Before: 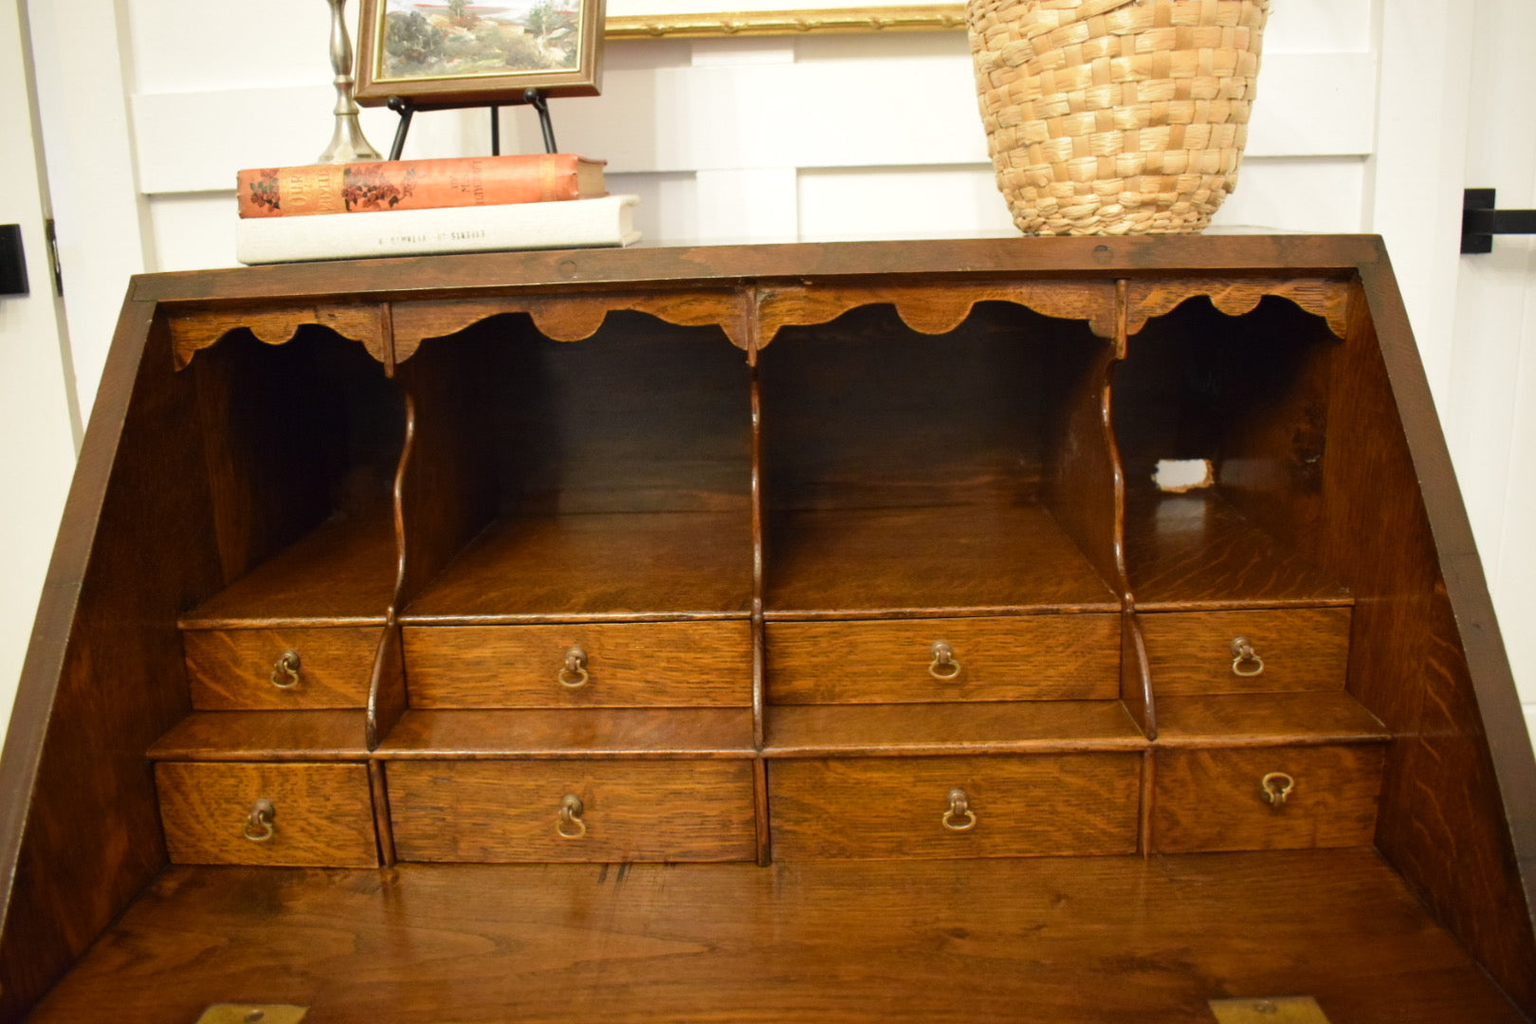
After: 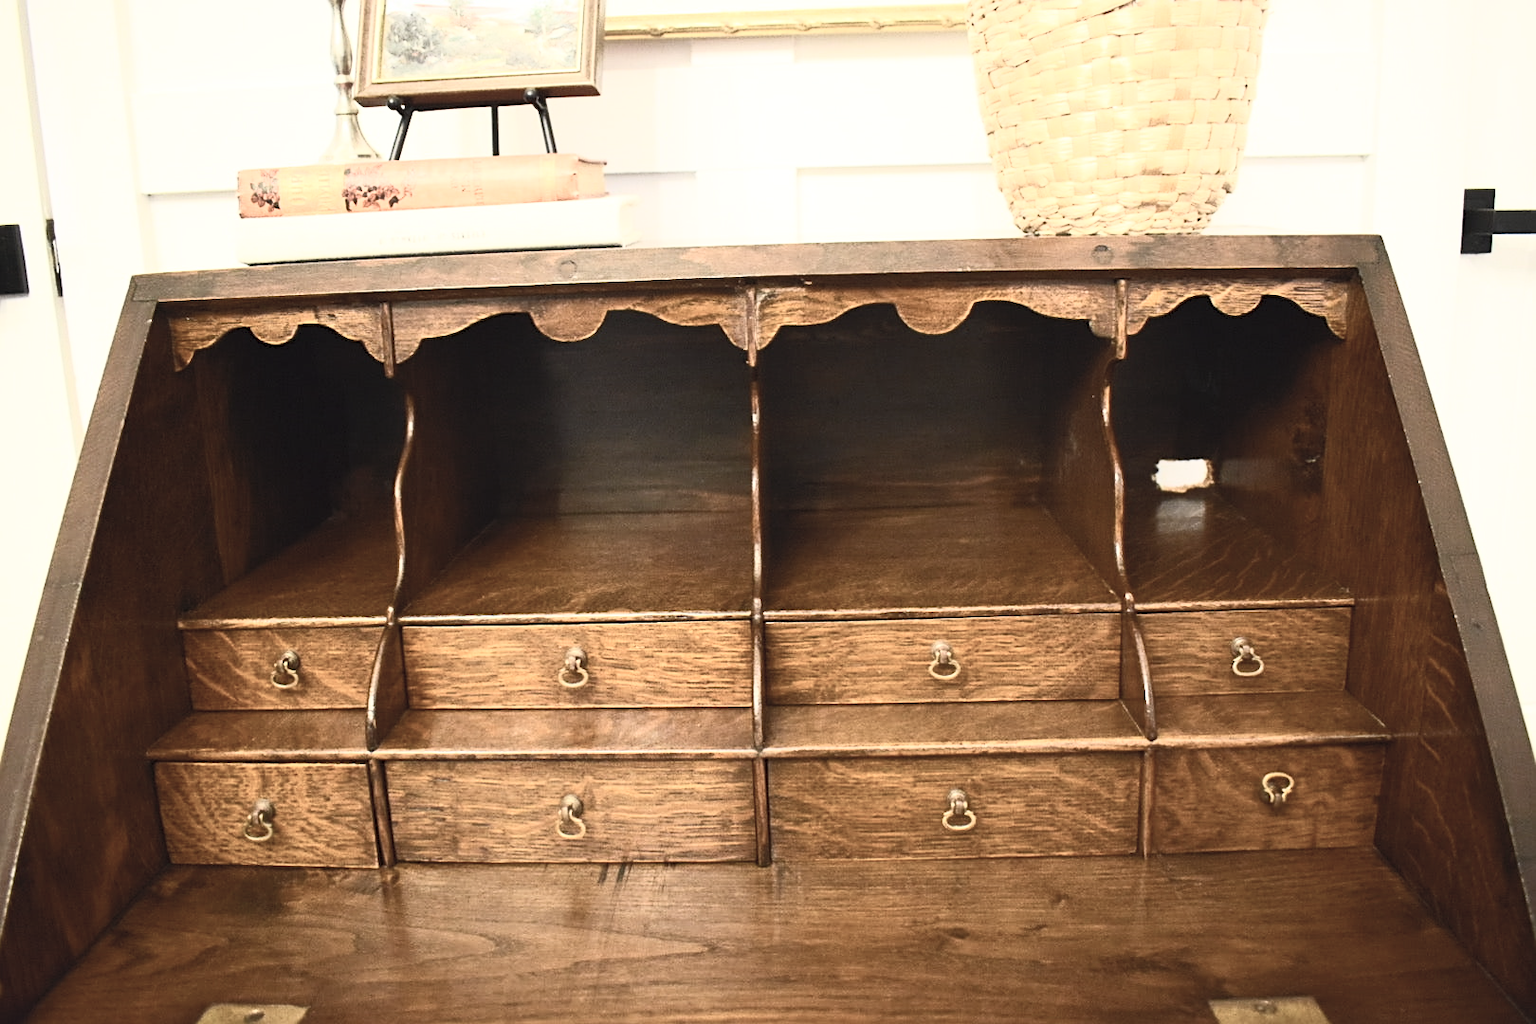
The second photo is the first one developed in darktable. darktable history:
sharpen: on, module defaults
contrast brightness saturation: contrast 0.57, brightness 0.57, saturation -0.34
